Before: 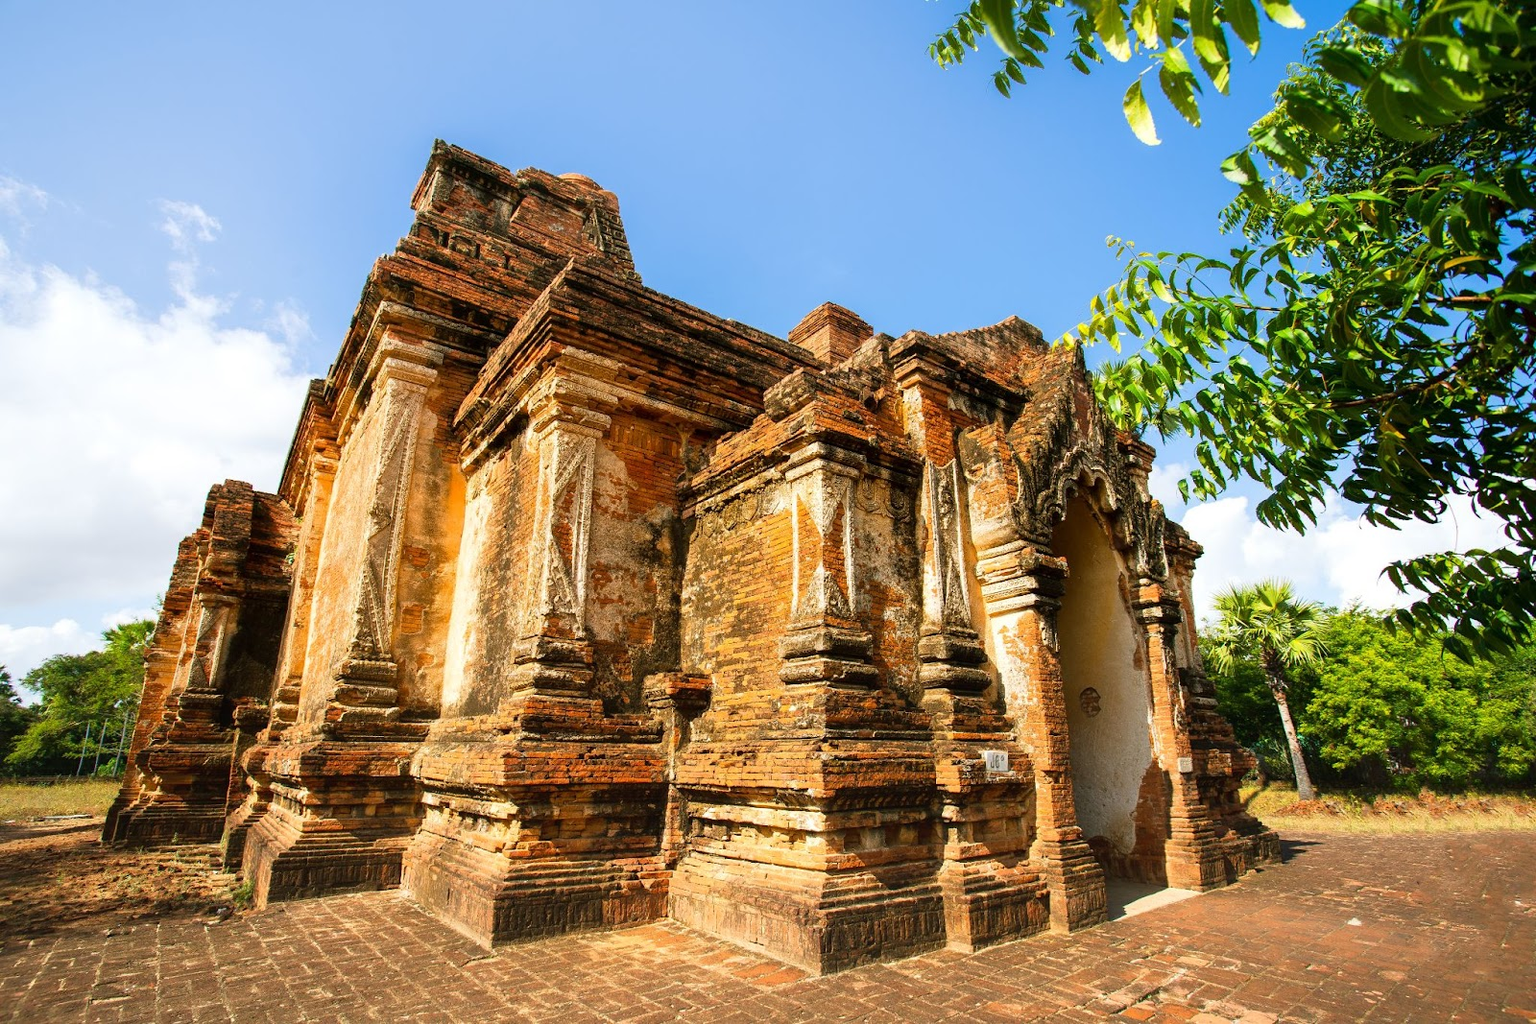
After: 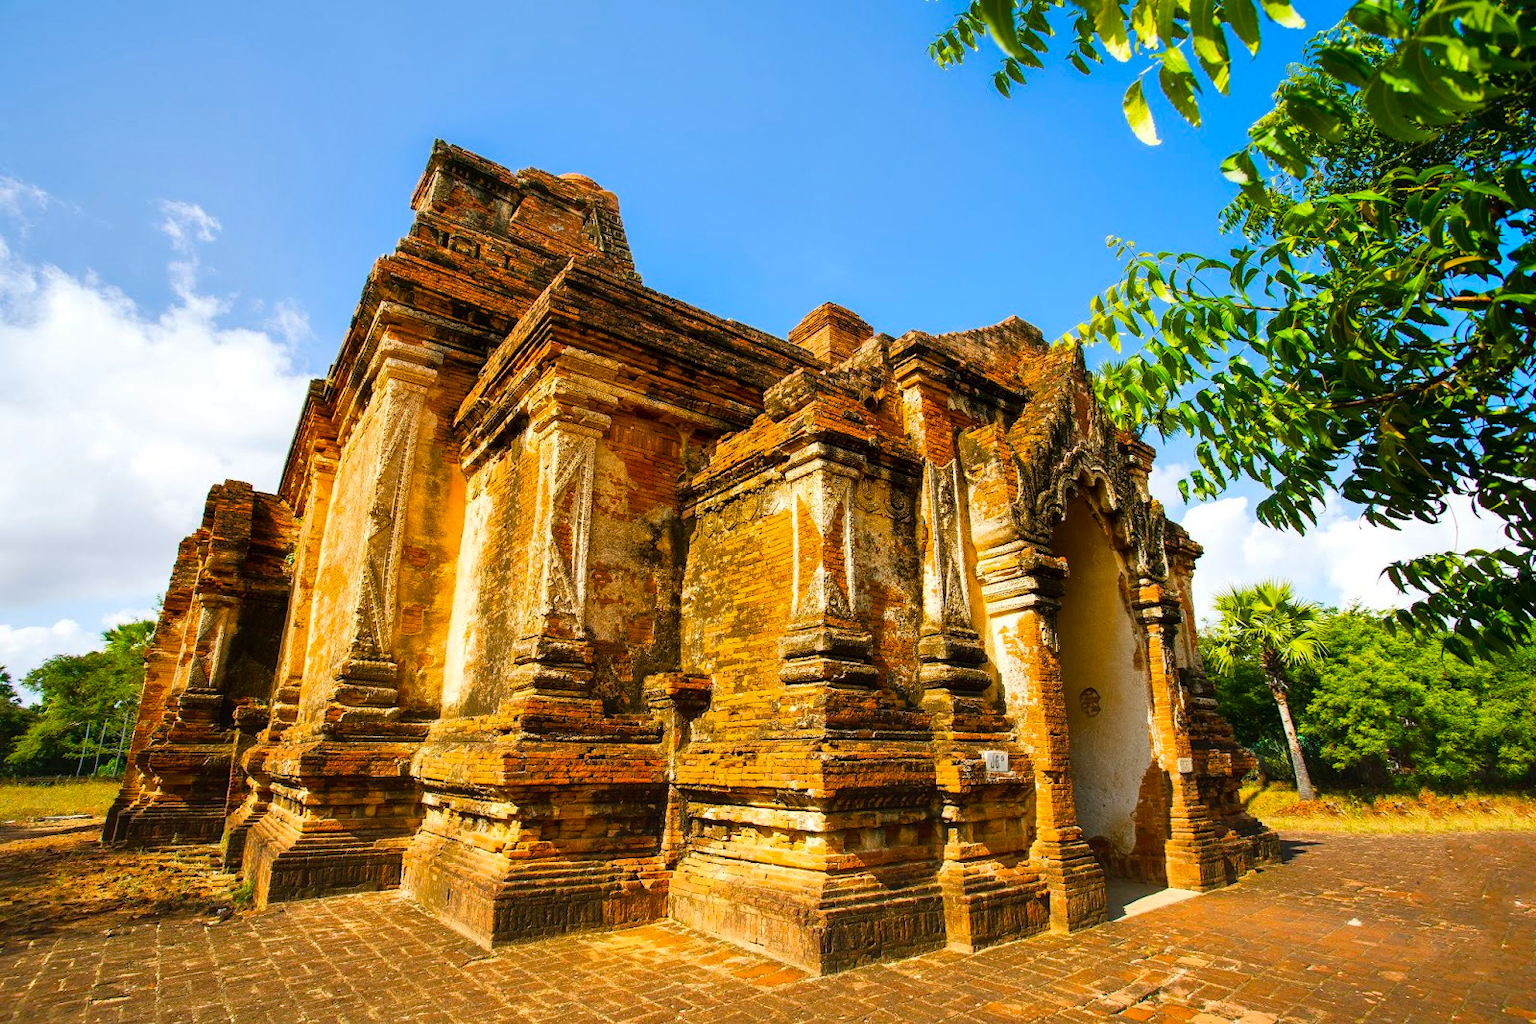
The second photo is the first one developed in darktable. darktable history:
color balance rgb: power › hue 328.2°, perceptual saturation grading › global saturation 39.965%
shadows and highlights: soften with gaussian
